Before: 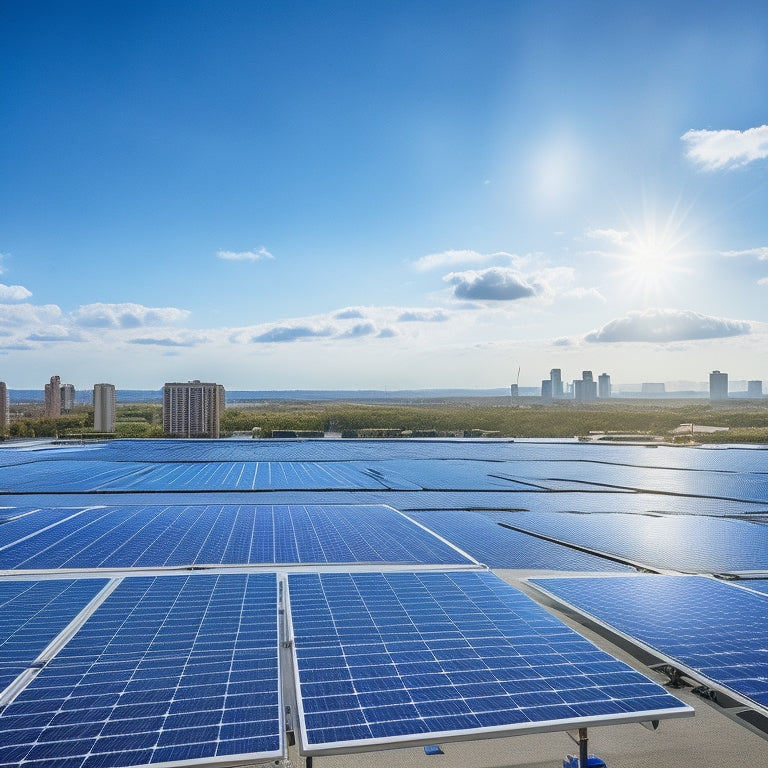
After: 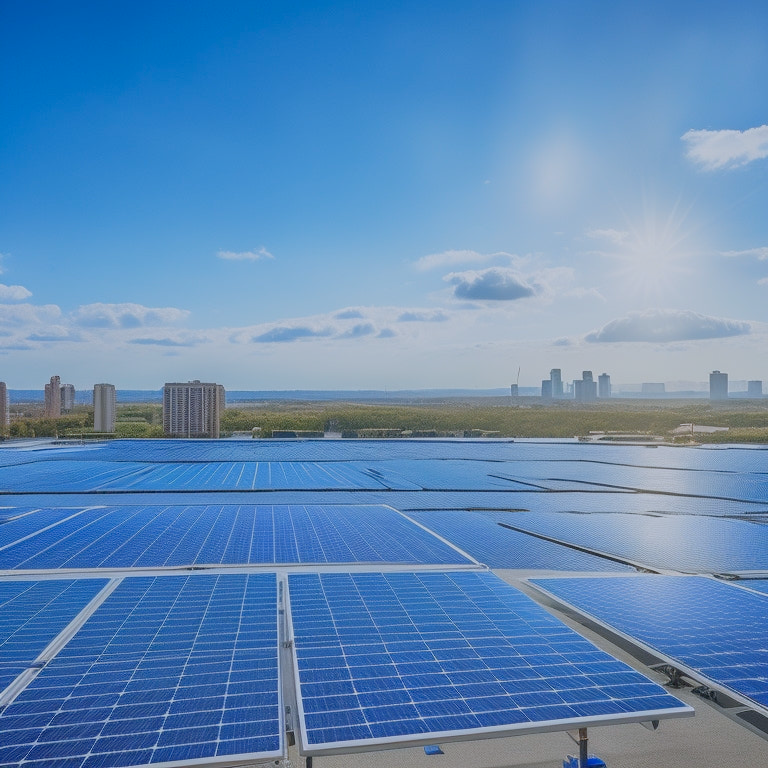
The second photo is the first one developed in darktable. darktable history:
color balance rgb: contrast -30%
color correction: highlights a* -0.772, highlights b* -8.92
